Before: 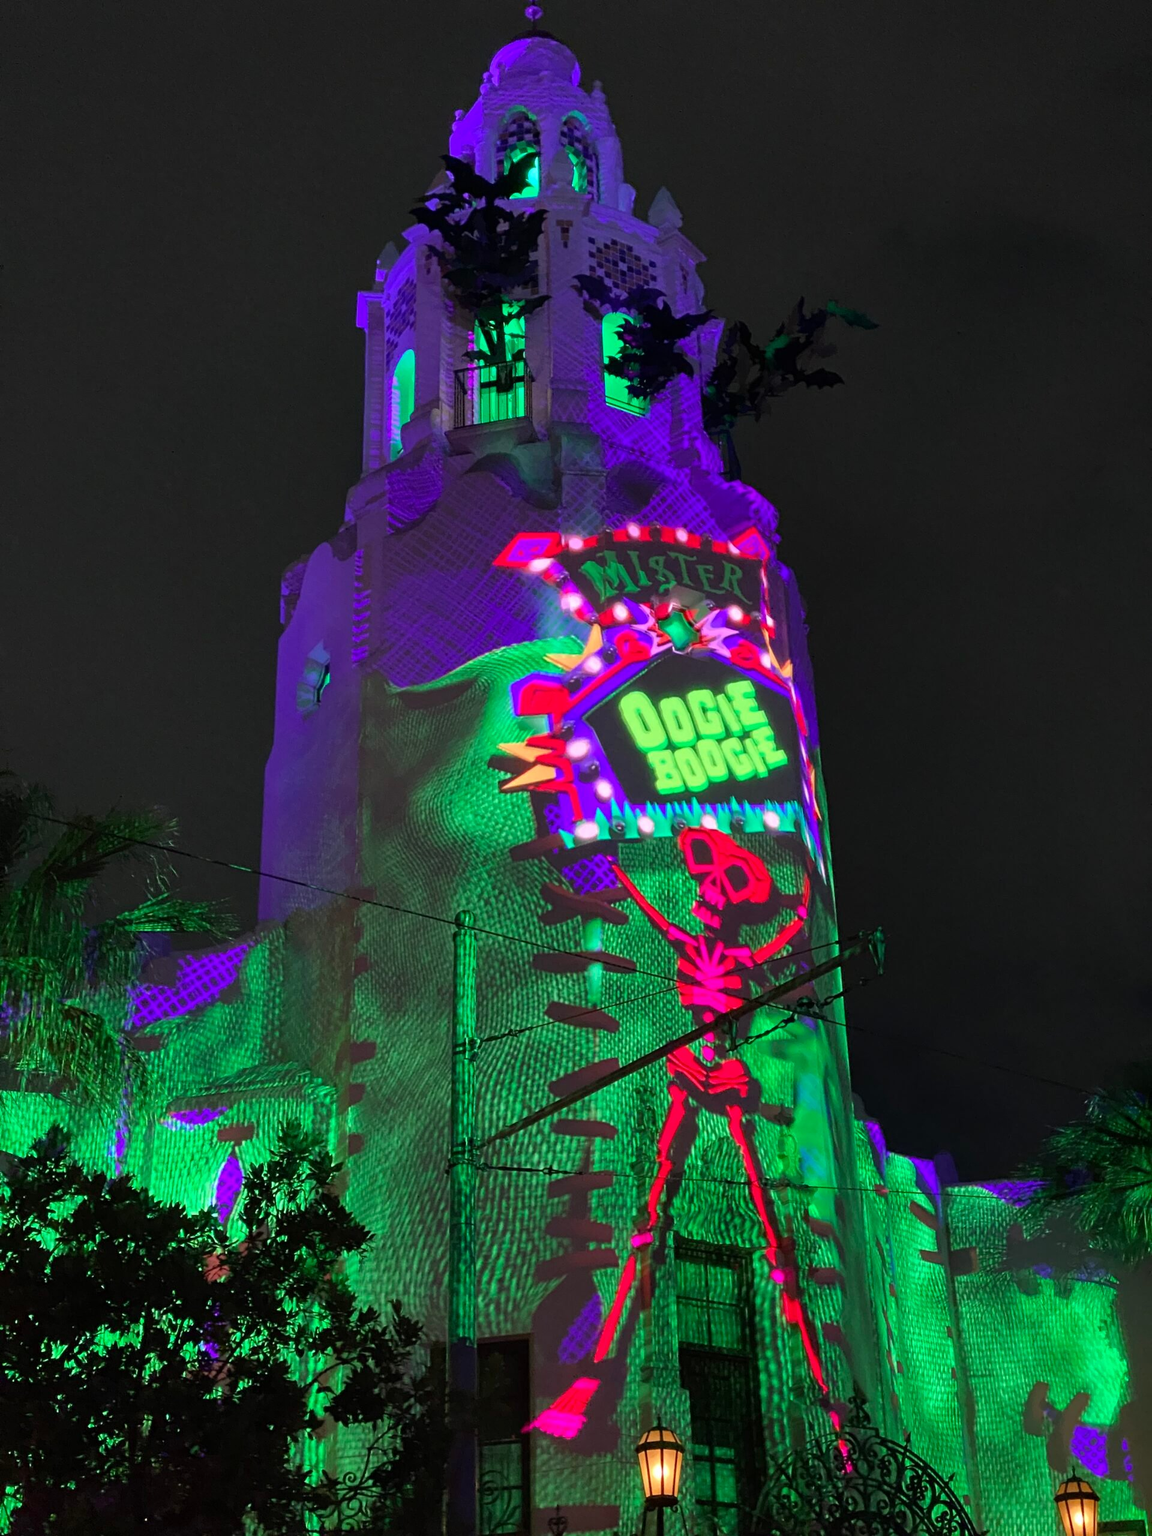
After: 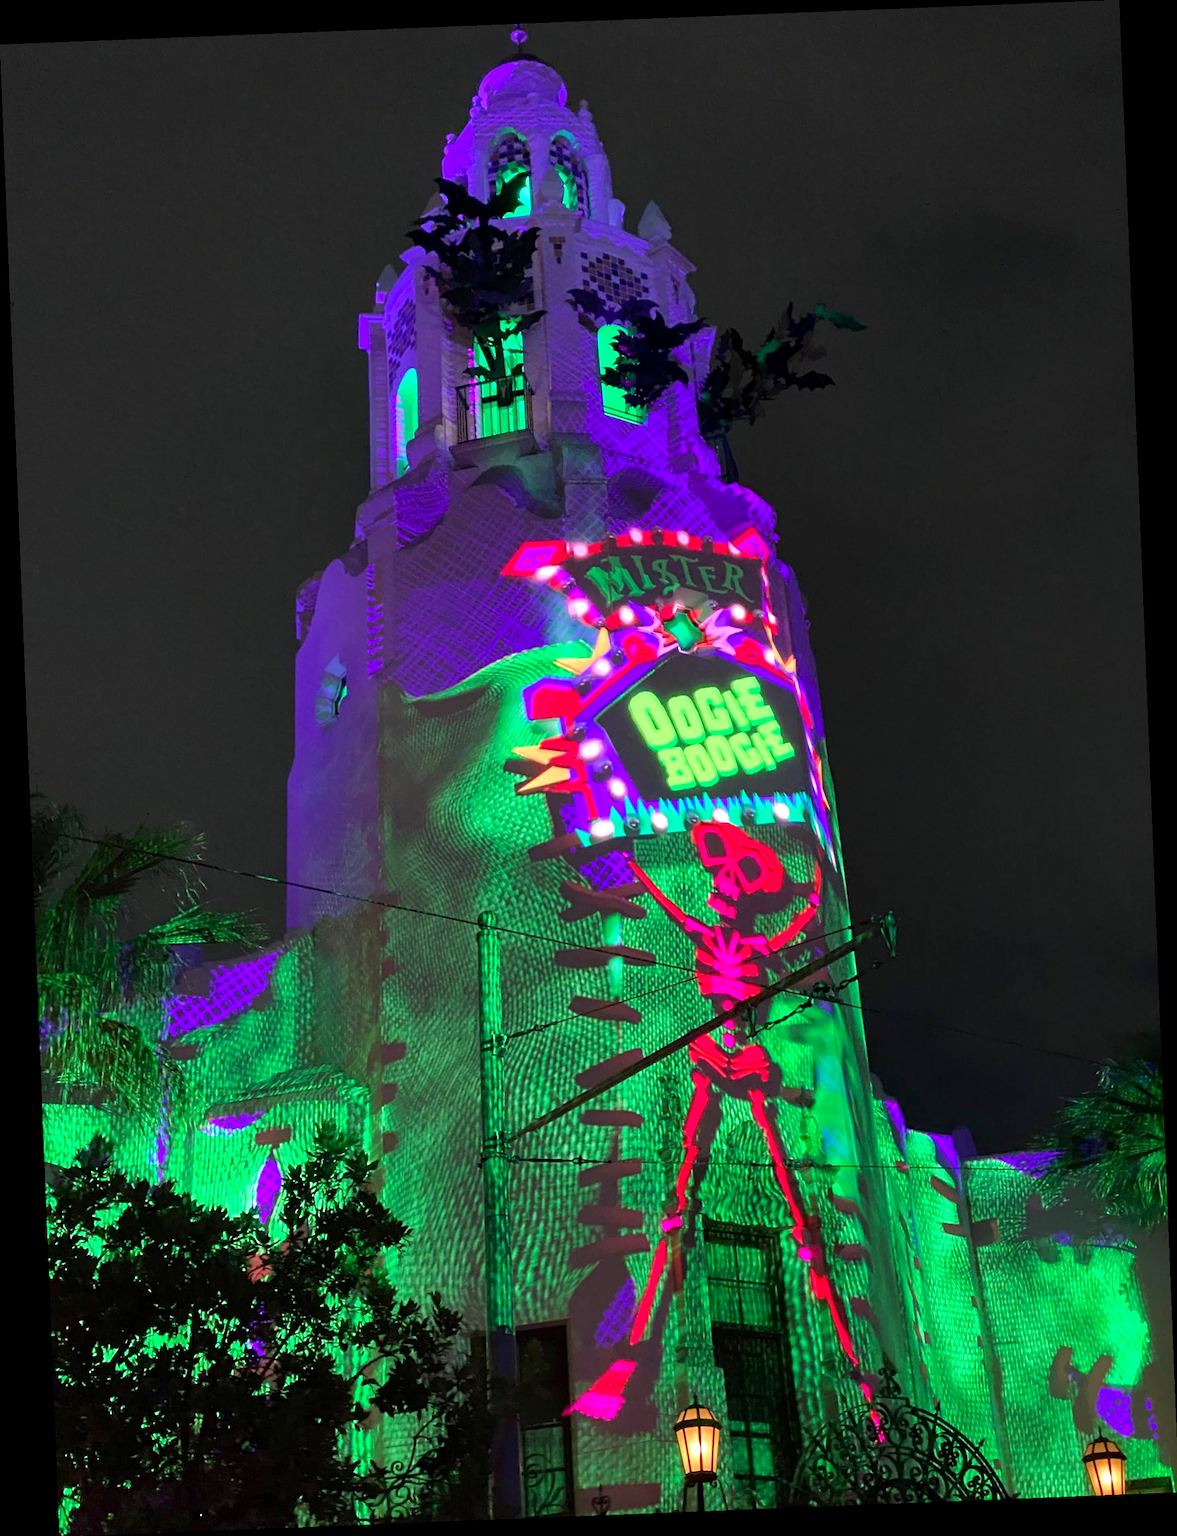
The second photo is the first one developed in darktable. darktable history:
rotate and perspective: rotation -2.29°, automatic cropping off
exposure: black level correction 0.001, exposure 0.5 EV, compensate exposure bias true, compensate highlight preservation false
